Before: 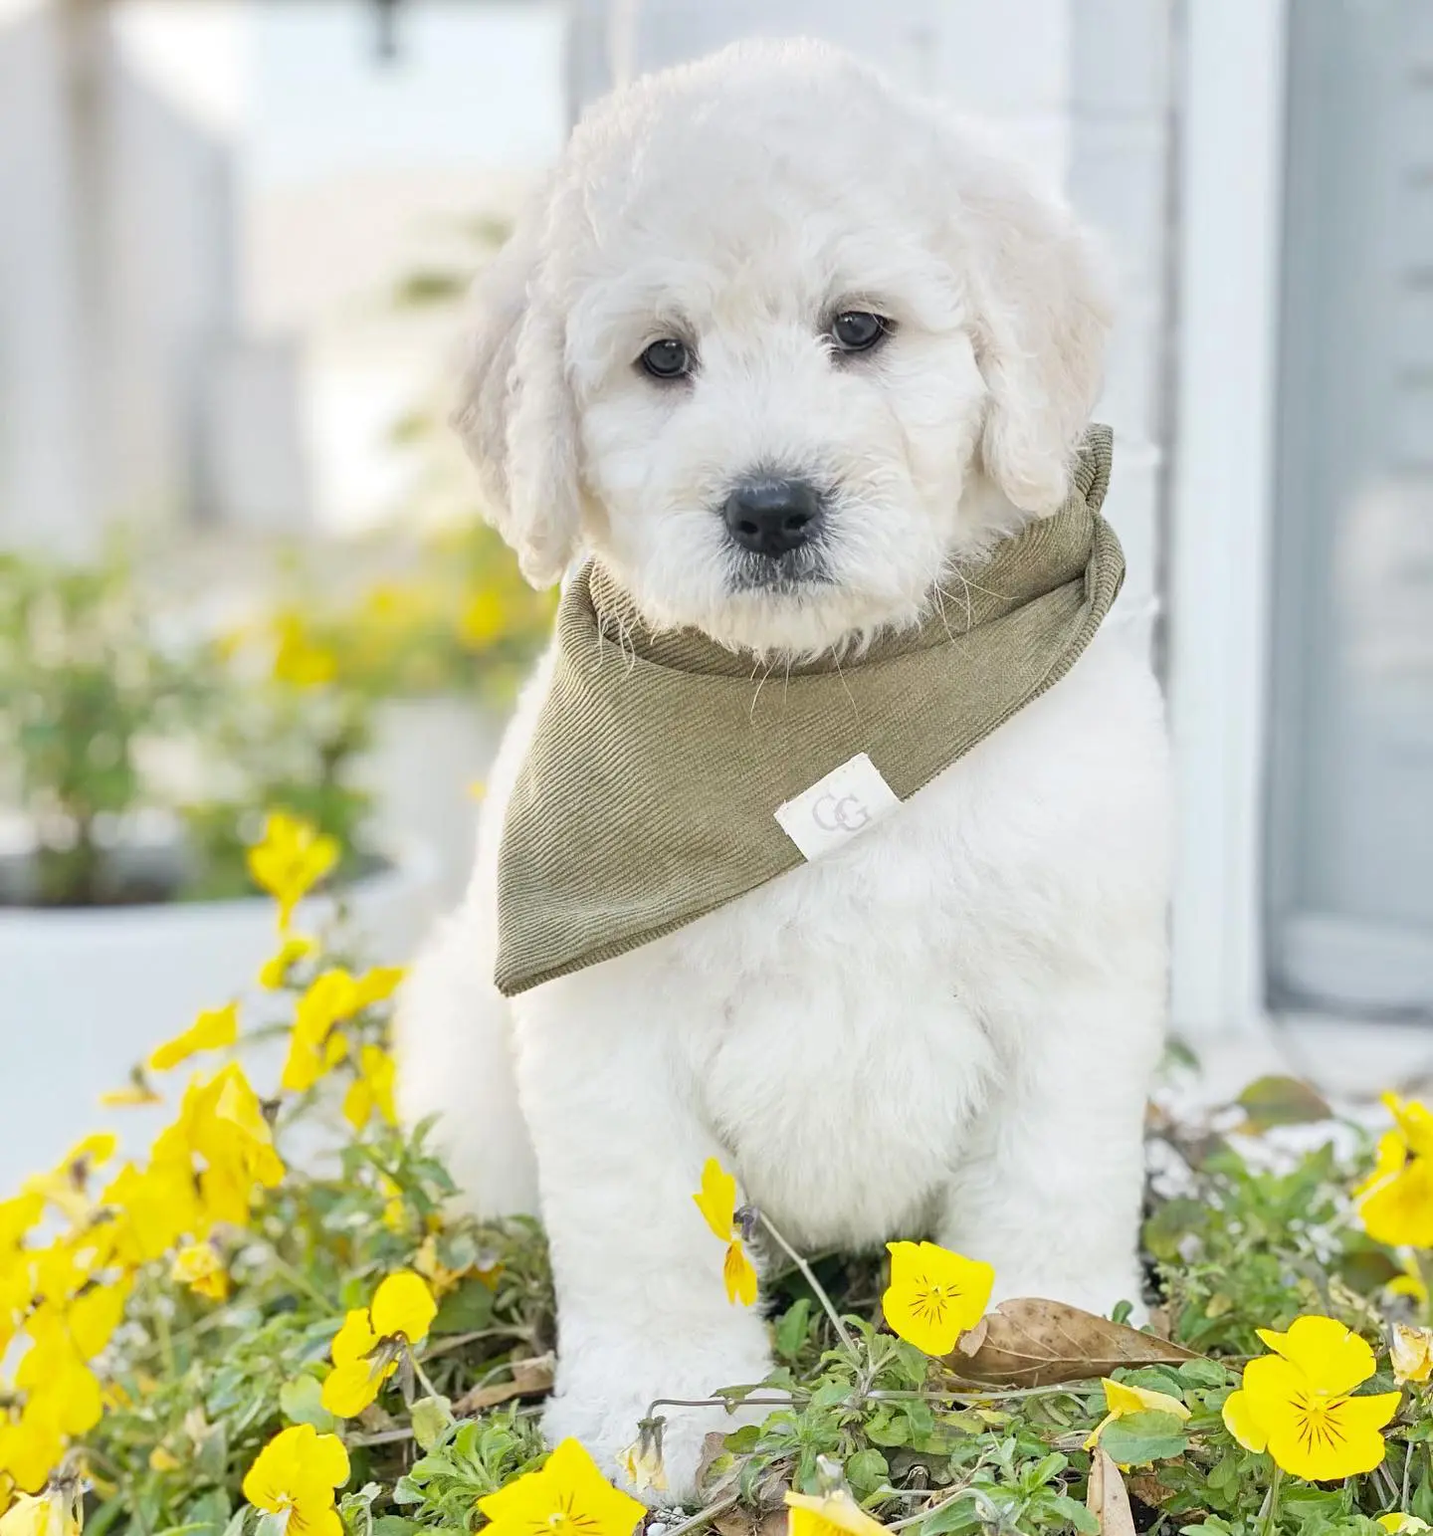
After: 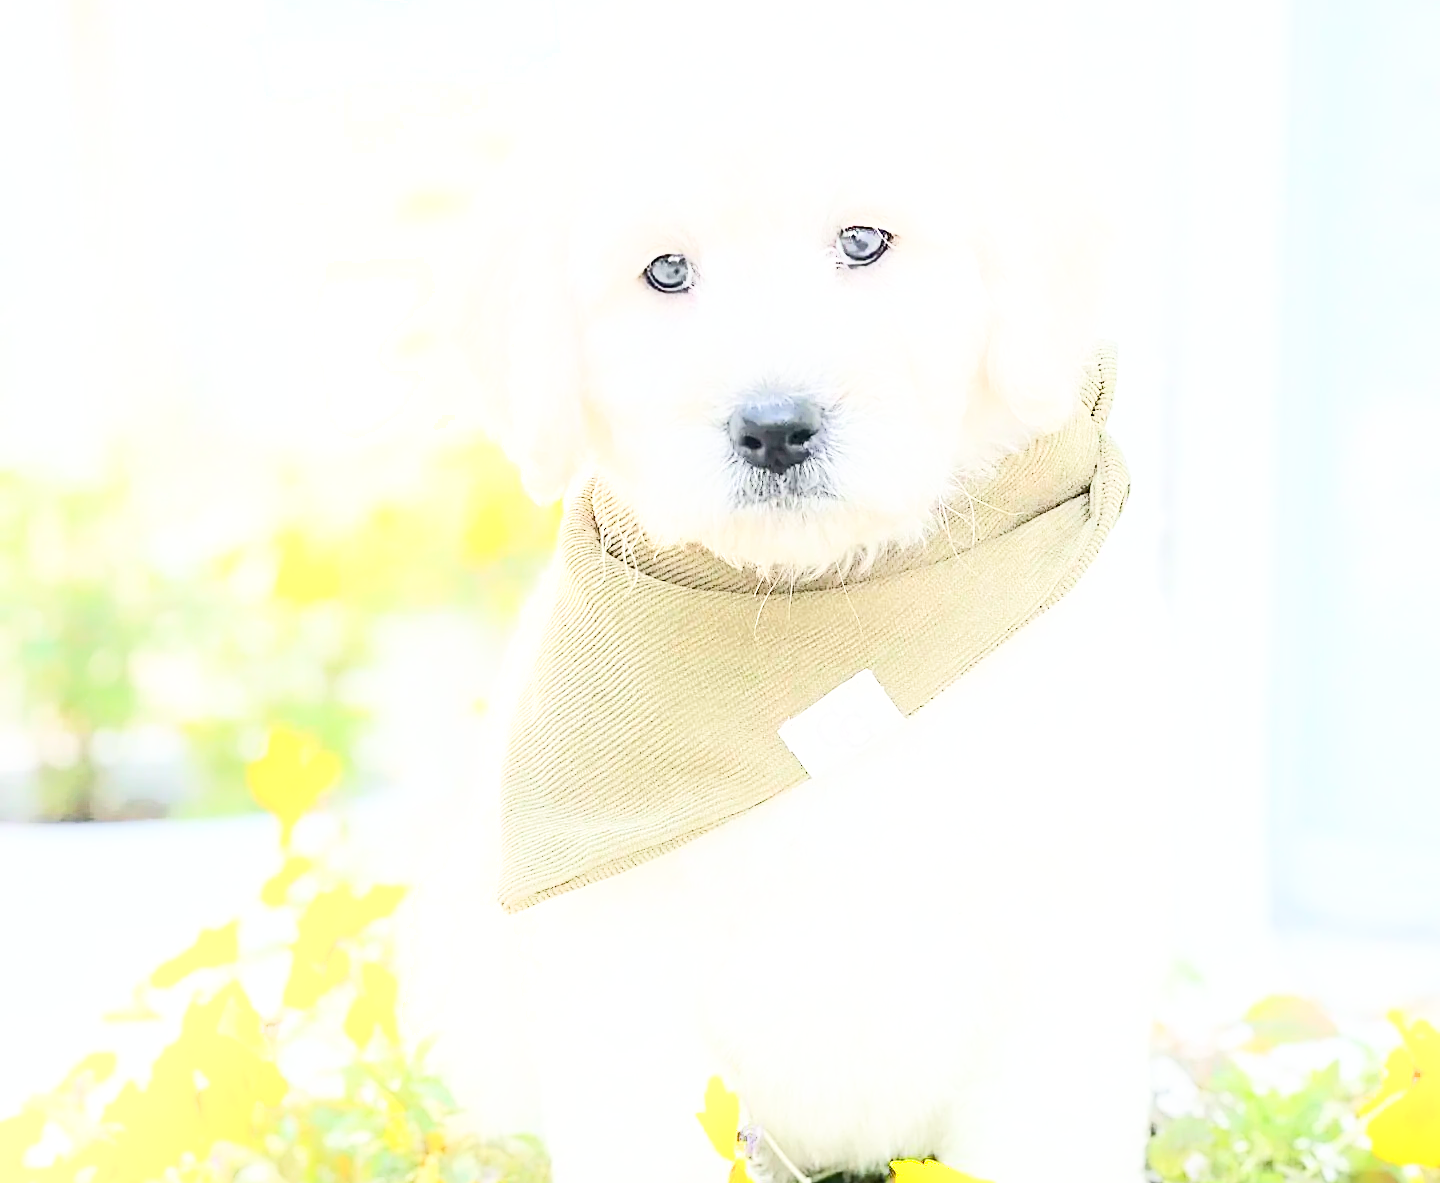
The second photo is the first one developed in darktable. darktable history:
sharpen: on, module defaults
crop: top 5.667%, bottom 17.637%
exposure: exposure 0.207 EV, compensate highlight preservation false
shadows and highlights: highlights 70.7, soften with gaussian
base curve: curves: ch0 [(0, 0) (0.688, 0.865) (1, 1)], preserve colors none
rotate and perspective: crop left 0, crop top 0
contrast brightness saturation: contrast 0.16, saturation 0.32
